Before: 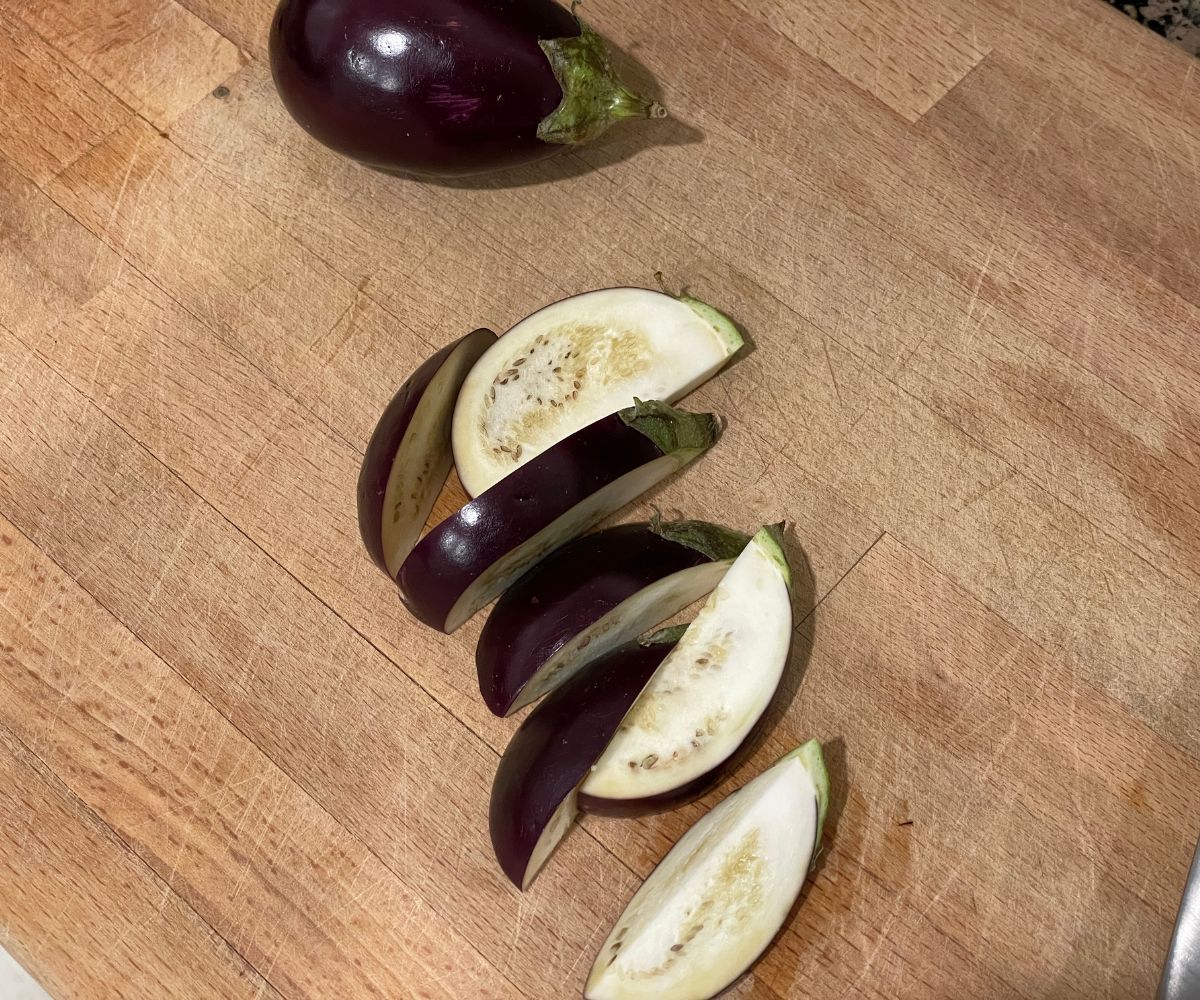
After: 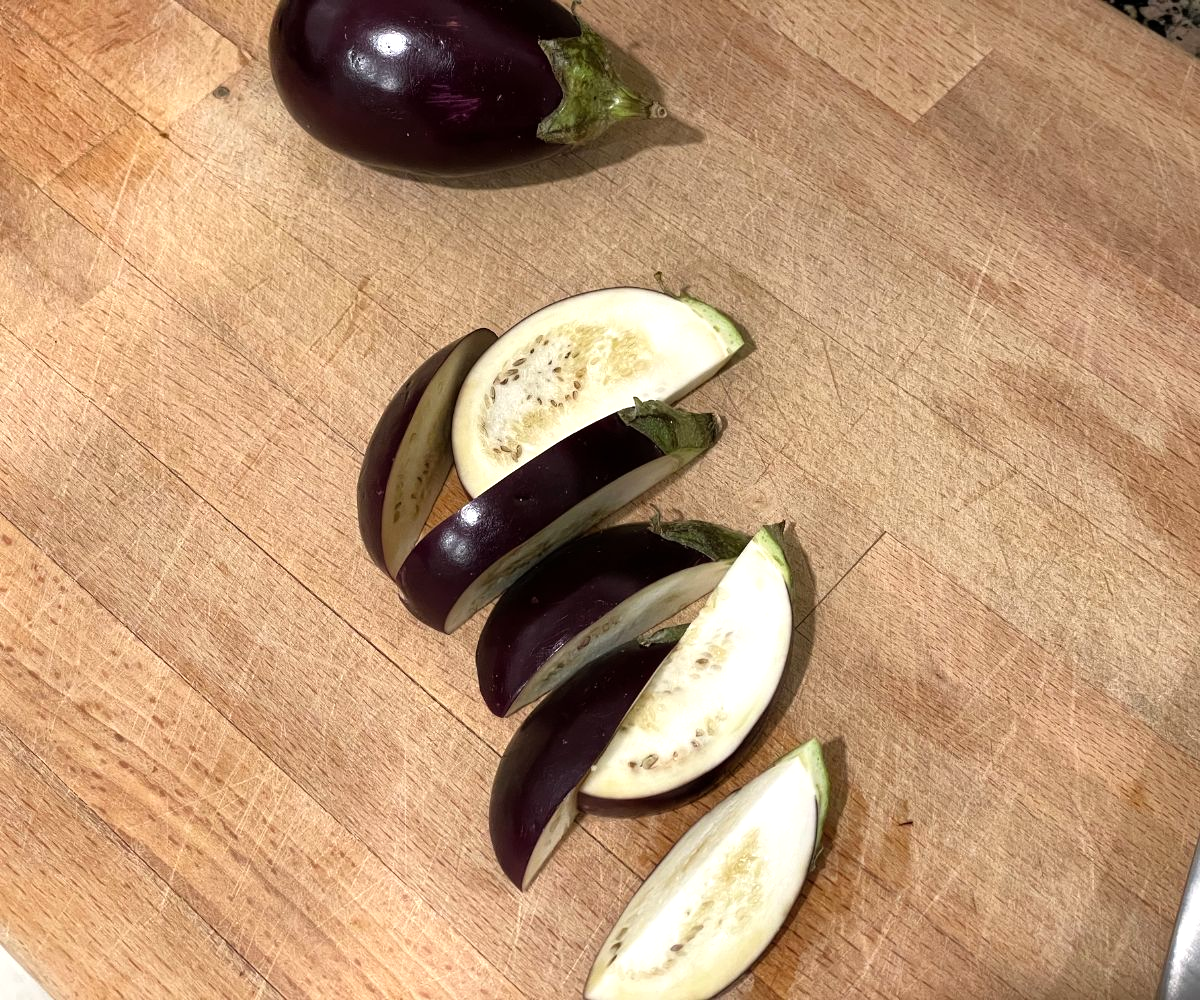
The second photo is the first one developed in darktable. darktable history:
exposure: compensate highlight preservation false
tone equalizer: -8 EV -0.446 EV, -7 EV -0.405 EV, -6 EV -0.35 EV, -5 EV -0.202 EV, -3 EV 0.239 EV, -2 EV 0.309 EV, -1 EV 0.397 EV, +0 EV 0.446 EV
